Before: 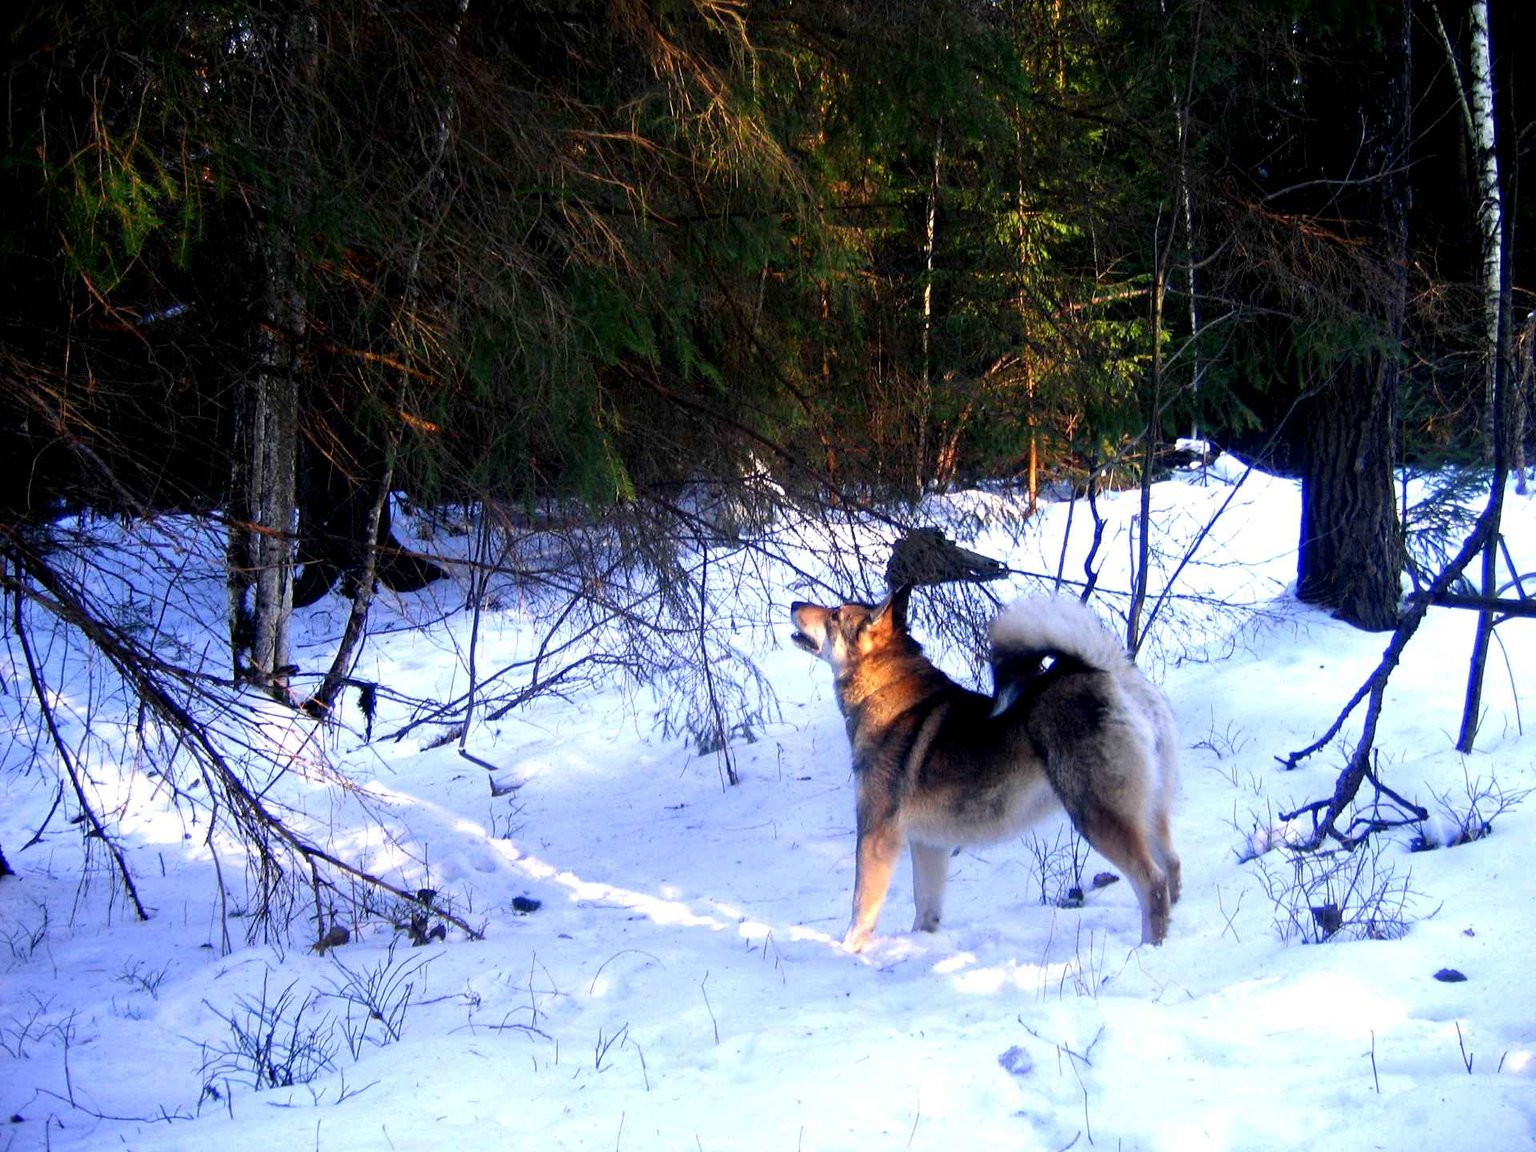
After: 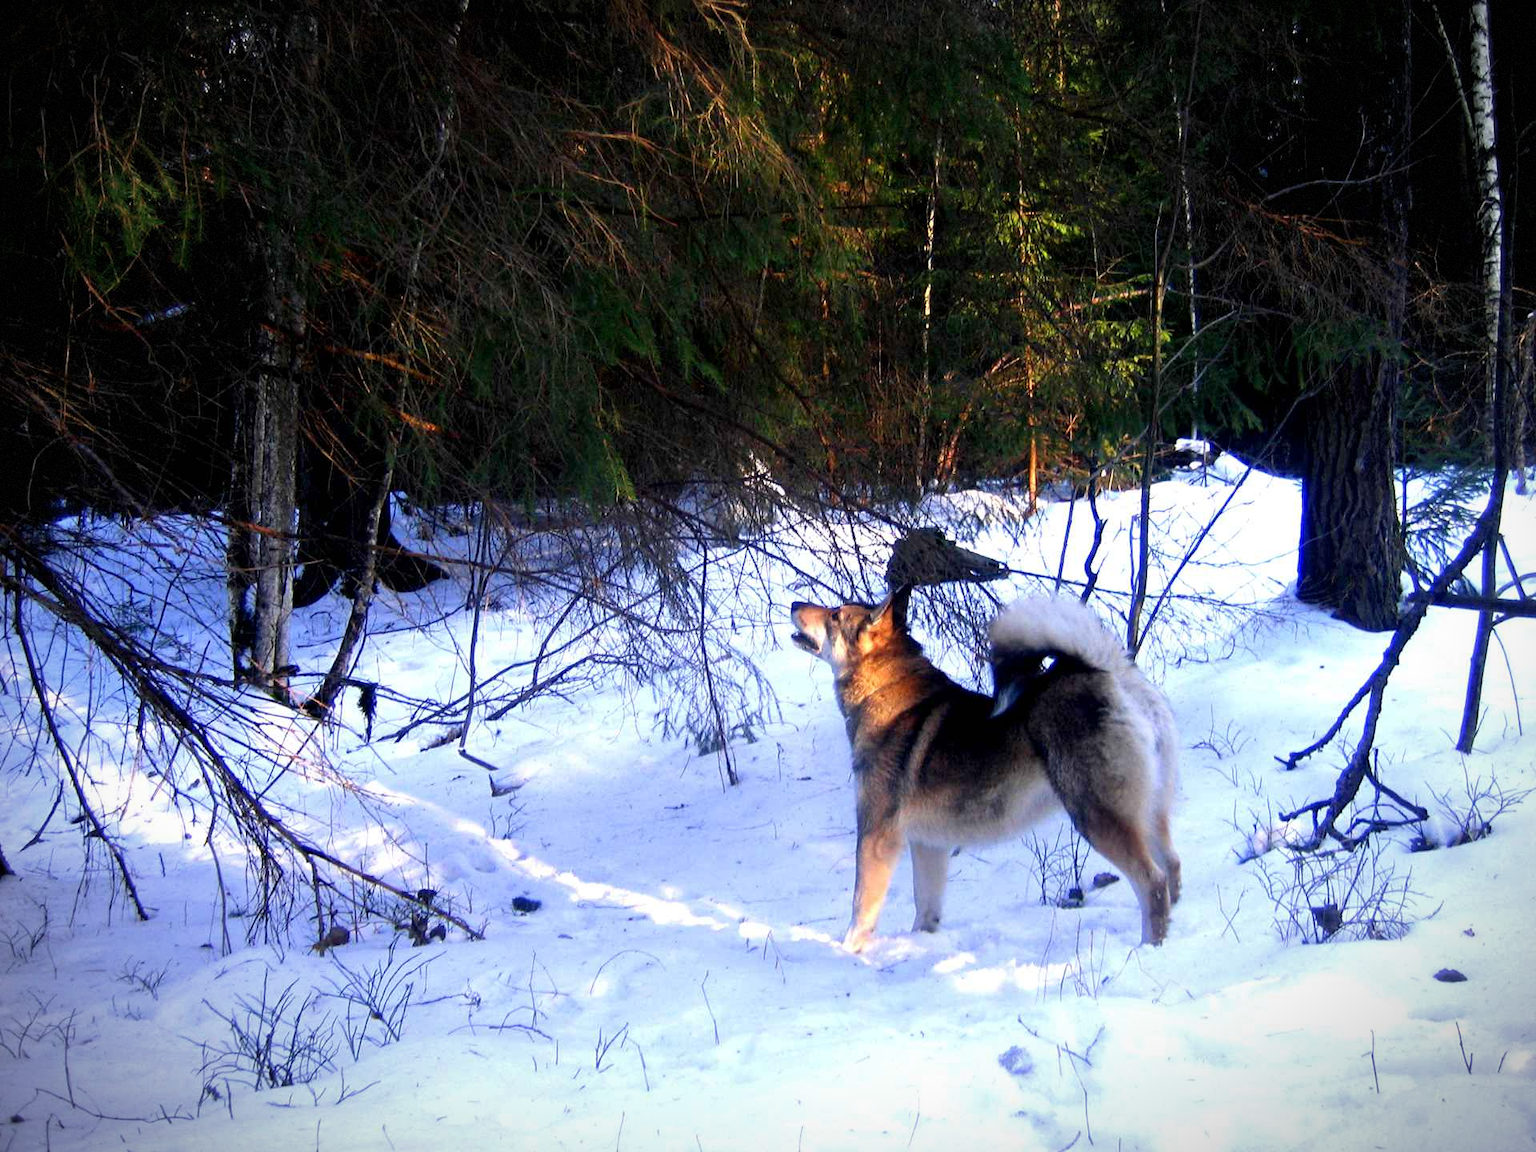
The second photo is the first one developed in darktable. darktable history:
vignetting: fall-off radius 60.2%, automatic ratio true, dithering 8-bit output
